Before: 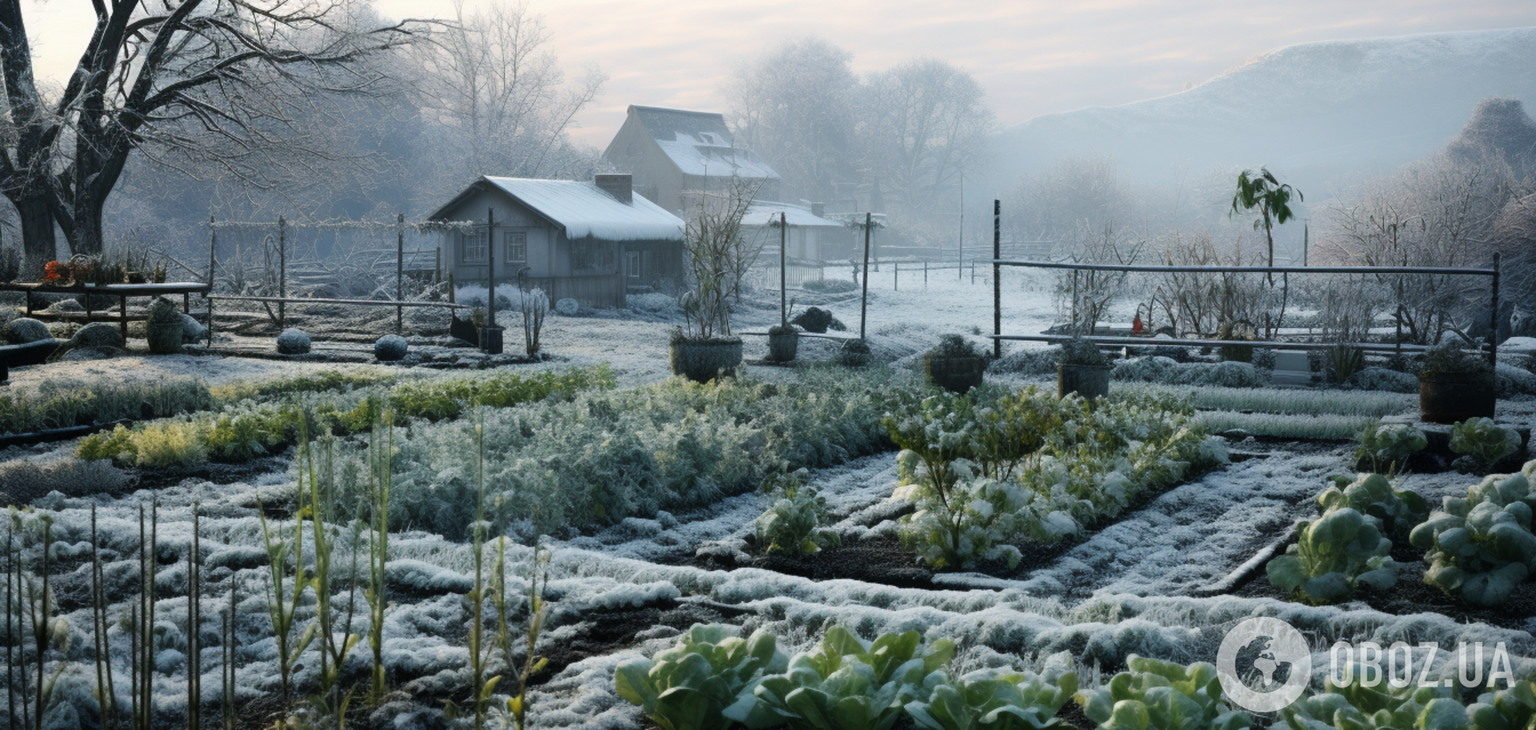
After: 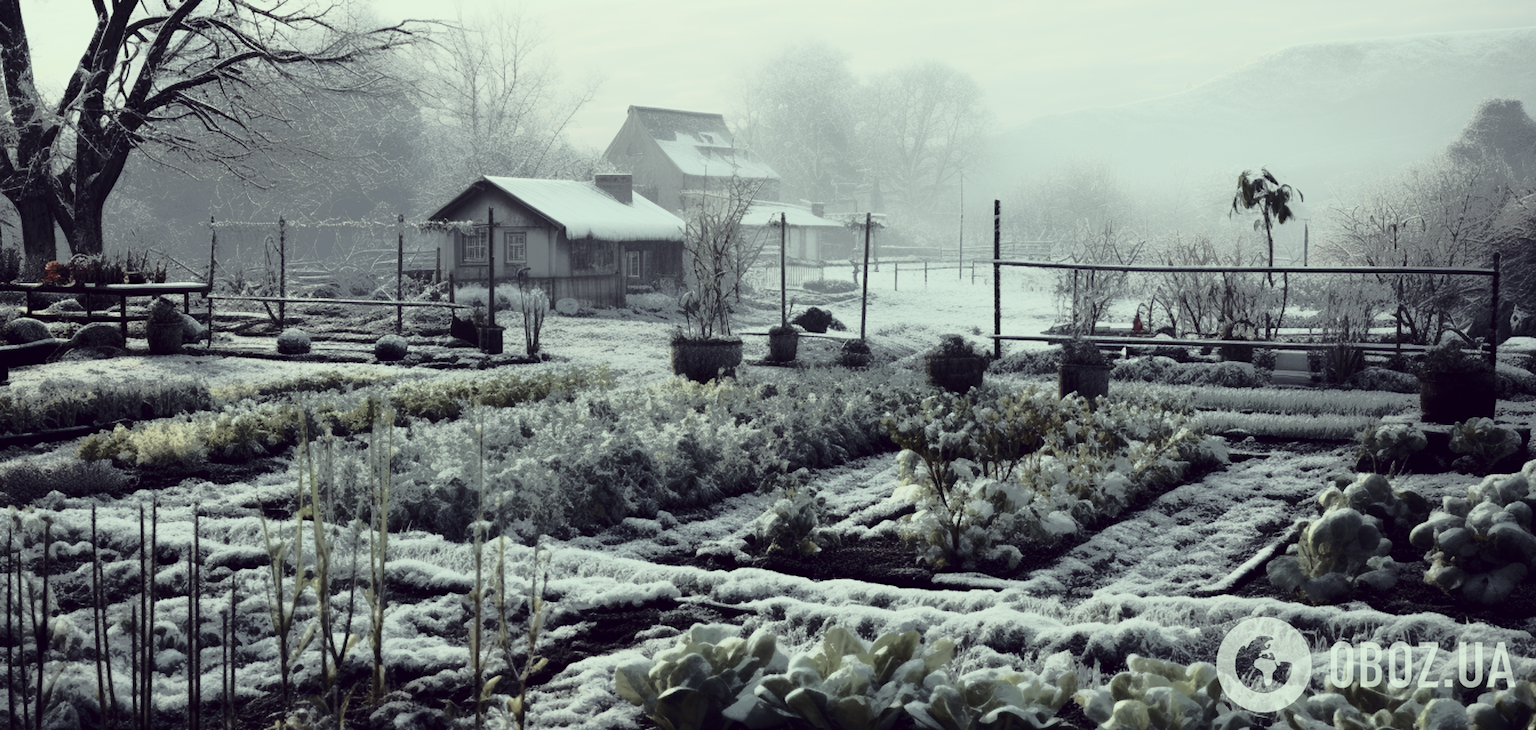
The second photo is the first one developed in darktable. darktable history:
tone curve: curves: ch0 [(0, 0) (0.081, 0.033) (0.192, 0.124) (0.283, 0.238) (0.407, 0.476) (0.495, 0.521) (0.661, 0.756) (0.788, 0.87) (1, 0.951)]; ch1 [(0, 0) (0.161, 0.092) (0.35, 0.33) (0.392, 0.392) (0.427, 0.426) (0.479, 0.472) (0.505, 0.497) (0.521, 0.524) (0.567, 0.56) (0.583, 0.592) (0.625, 0.627) (0.678, 0.733) (1, 1)]; ch2 [(0, 0) (0.346, 0.362) (0.404, 0.427) (0.502, 0.499) (0.531, 0.523) (0.544, 0.561) (0.58, 0.59) (0.629, 0.642) (0.717, 0.678) (1, 1)], color space Lab, independent channels, preserve colors none
color correction: highlights a* -20.69, highlights b* 19.96, shadows a* 19.77, shadows b* -20.31, saturation 0.381
